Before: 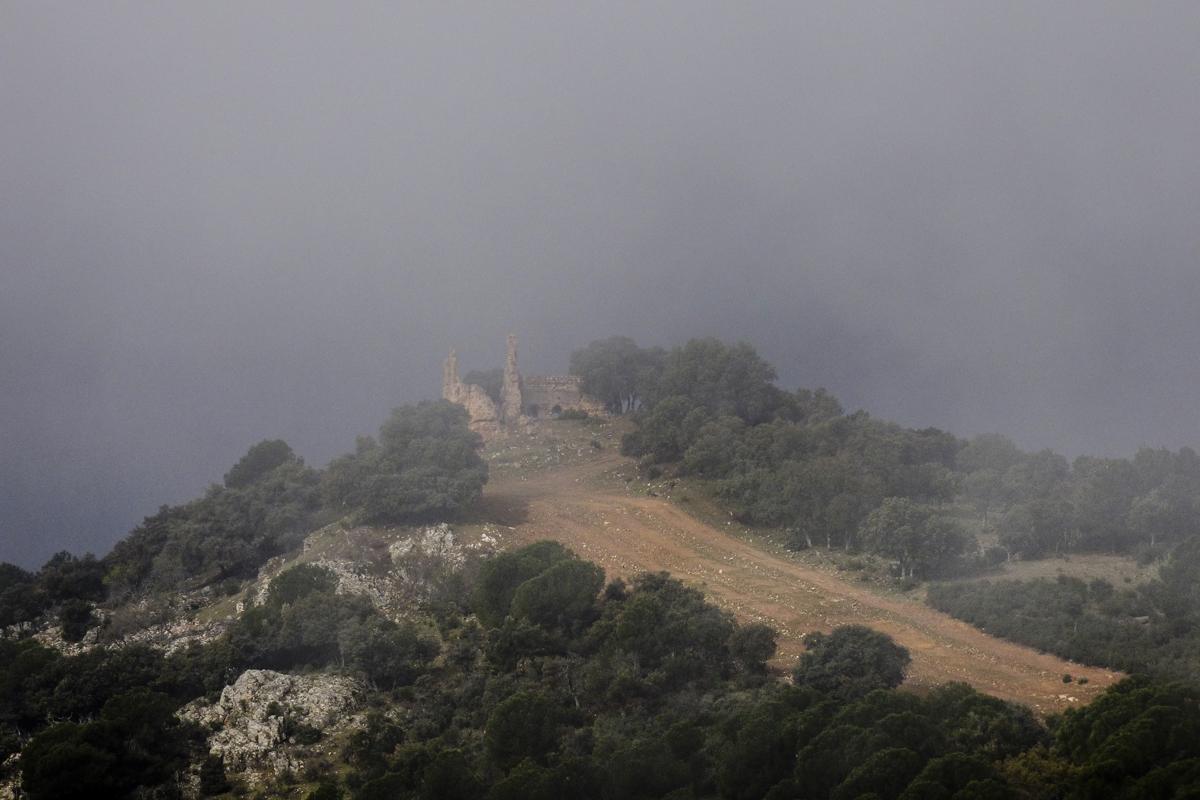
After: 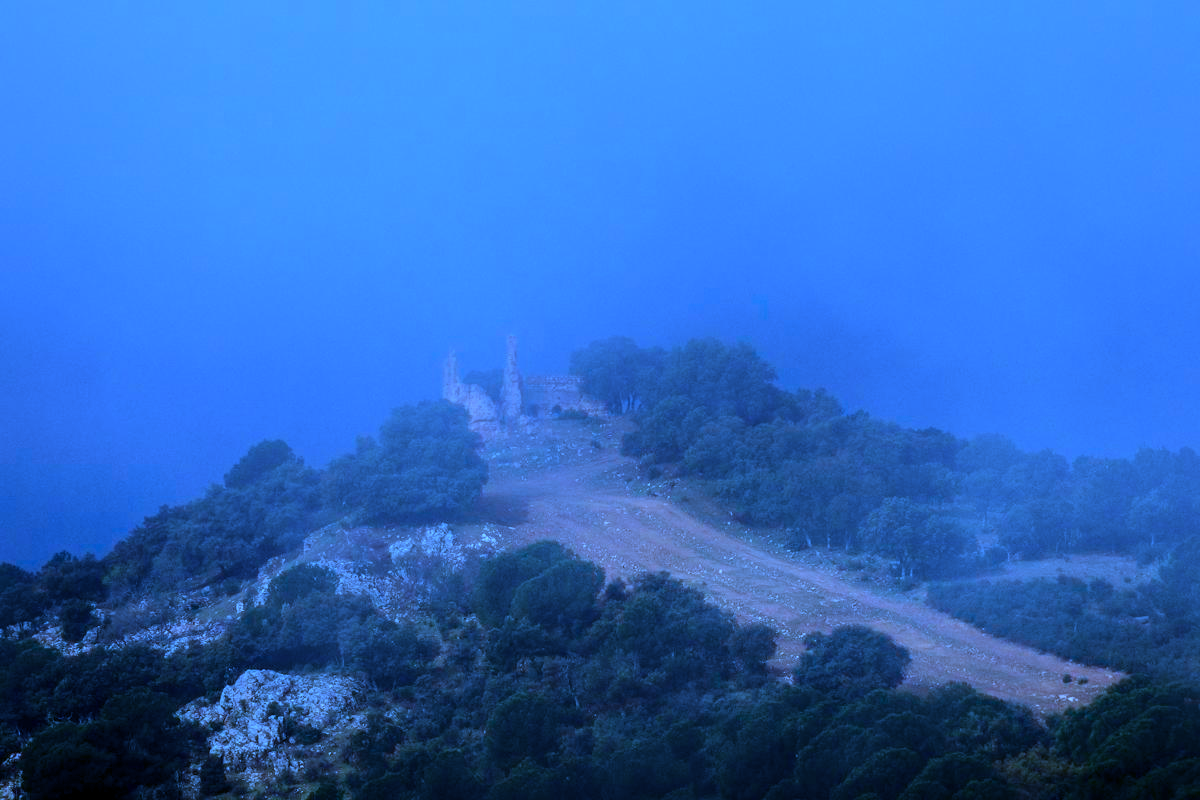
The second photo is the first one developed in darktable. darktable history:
exposure: compensate highlight preservation false
color zones: curves: ch1 [(0, 0.469) (0.072, 0.457) (0.243, 0.494) (0.429, 0.5) (0.571, 0.5) (0.714, 0.5) (0.857, 0.5) (1, 0.469)]; ch2 [(0, 0.499) (0.143, 0.467) (0.242, 0.436) (0.429, 0.493) (0.571, 0.5) (0.714, 0.5) (0.857, 0.5) (1, 0.499)], mix -62.52%
color calibration: illuminant as shot in camera, x 0.484, y 0.431, temperature 2450.67 K
